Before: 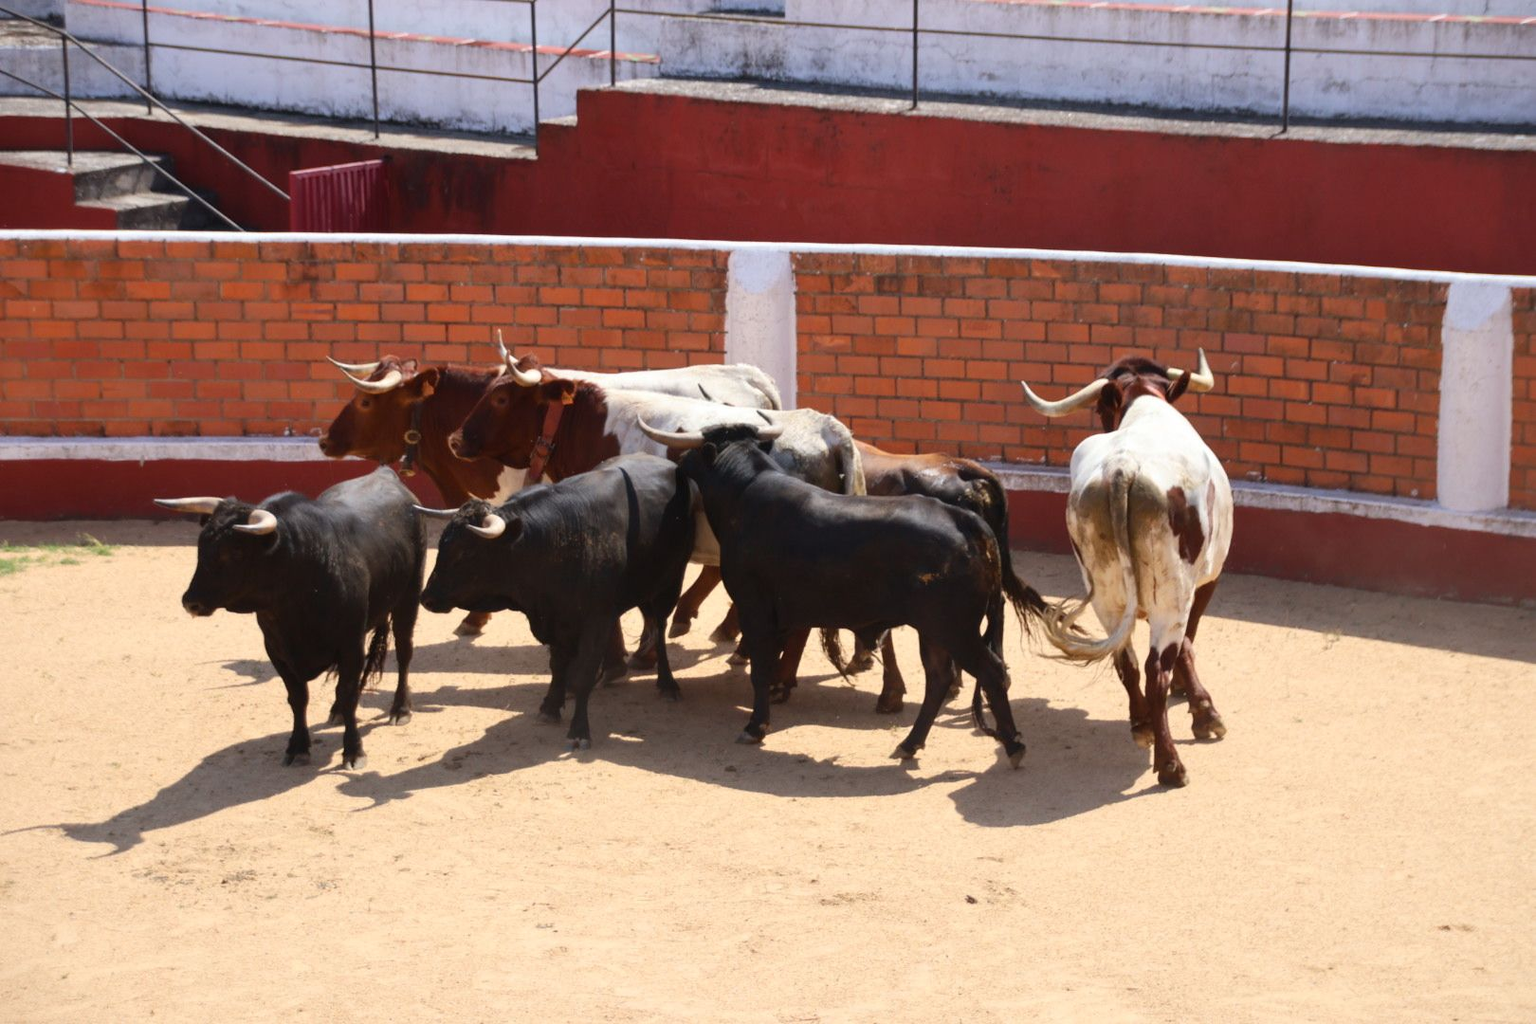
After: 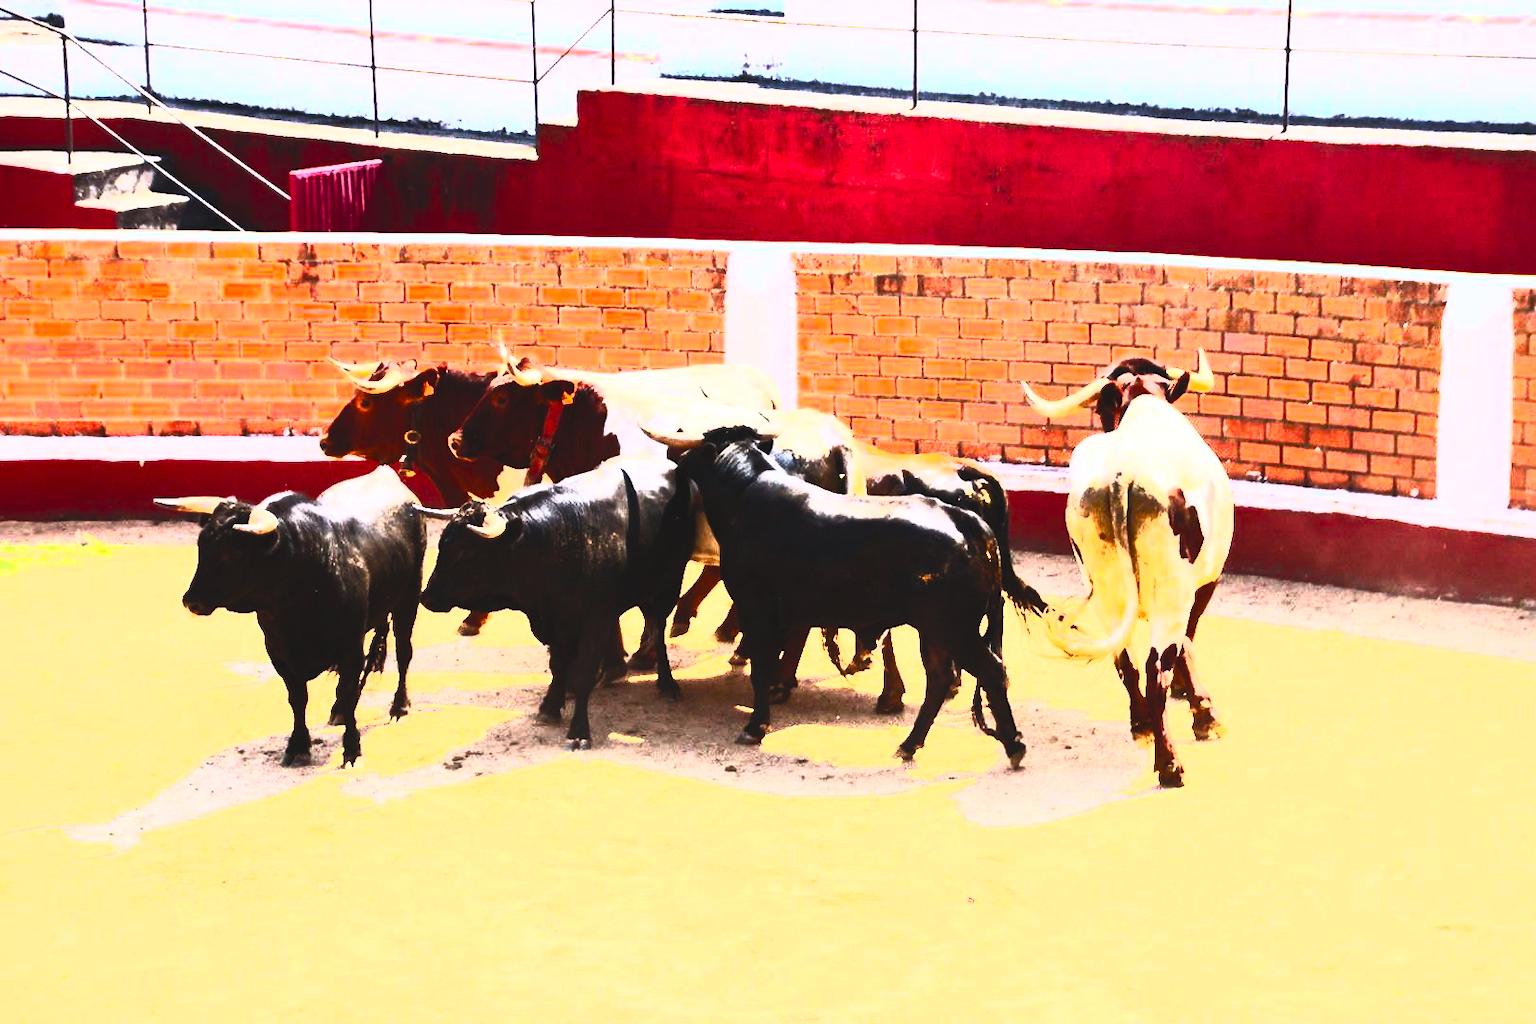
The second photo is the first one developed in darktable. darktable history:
contrast brightness saturation: contrast 0.994, brightness 0.98, saturation 0.983
base curve: curves: ch0 [(0, 0) (0, 0) (0.002, 0.001) (0.008, 0.003) (0.019, 0.011) (0.037, 0.037) (0.064, 0.11) (0.102, 0.232) (0.152, 0.379) (0.216, 0.524) (0.296, 0.665) (0.394, 0.789) (0.512, 0.881) (0.651, 0.945) (0.813, 0.986) (1, 1)]
tone equalizer: -8 EV -0.433 EV, -7 EV -0.367 EV, -6 EV -0.306 EV, -5 EV -0.212 EV, -3 EV 0.233 EV, -2 EV 0.337 EV, -1 EV 0.388 EV, +0 EV 0.431 EV, edges refinement/feathering 500, mask exposure compensation -1.57 EV, preserve details no
